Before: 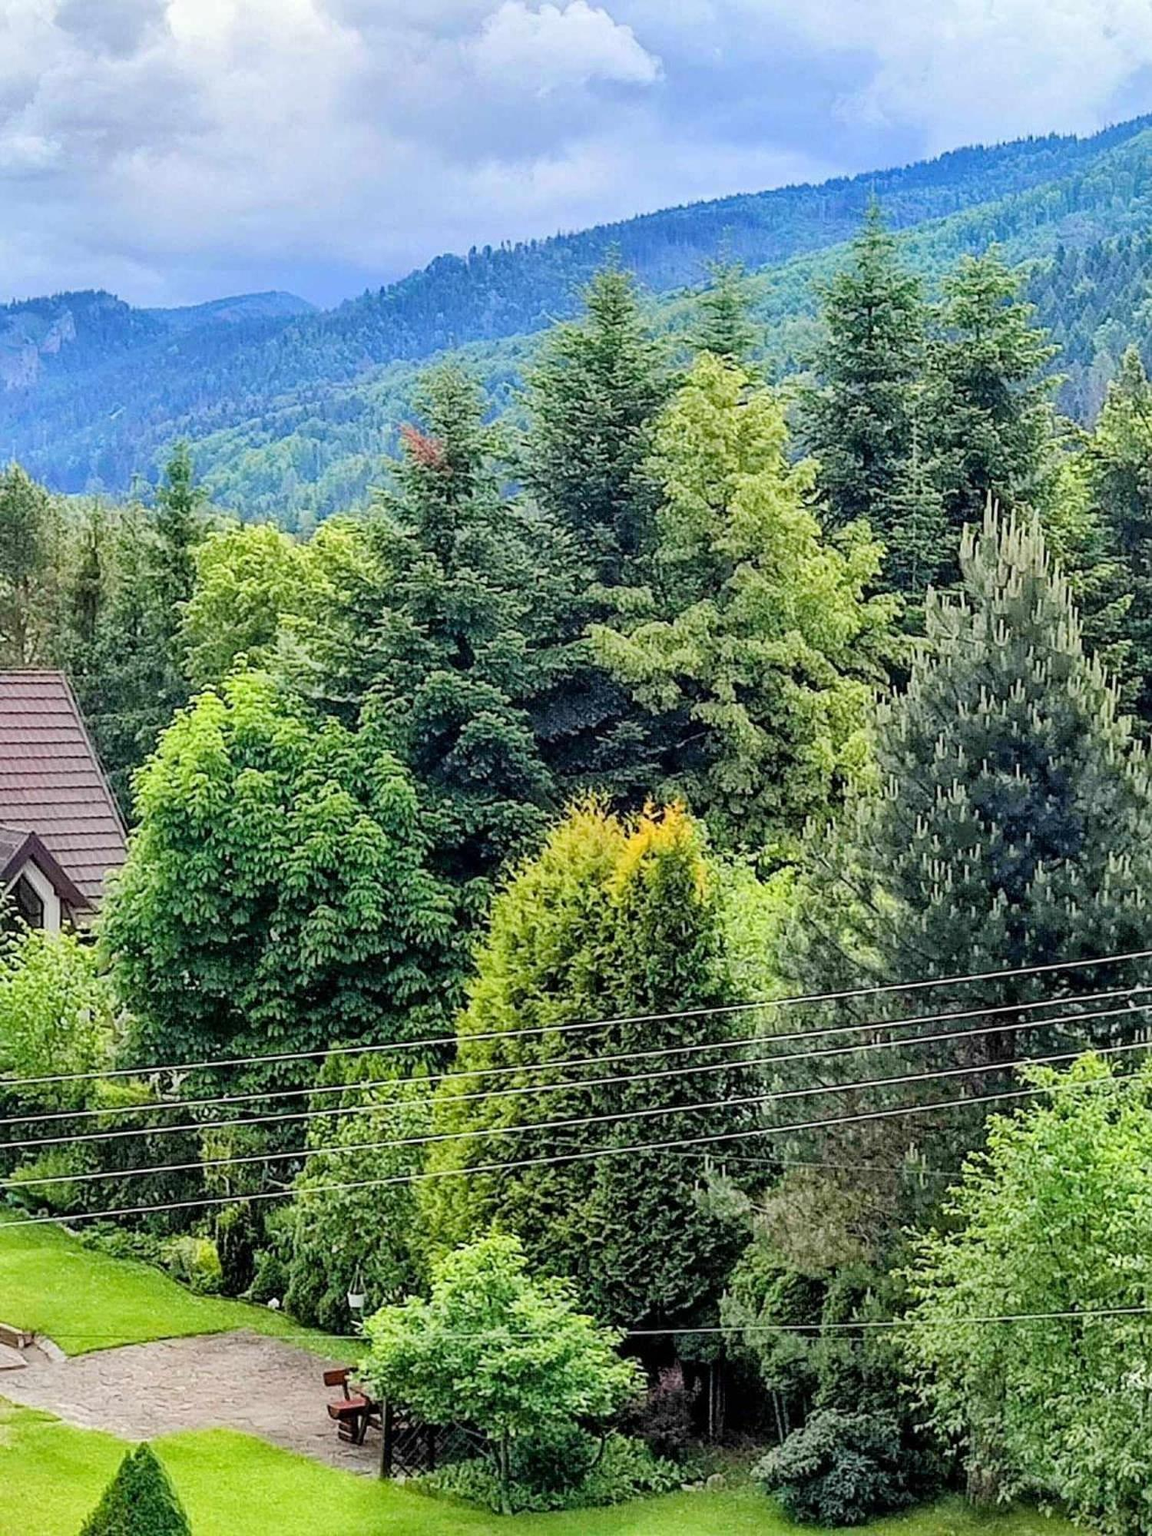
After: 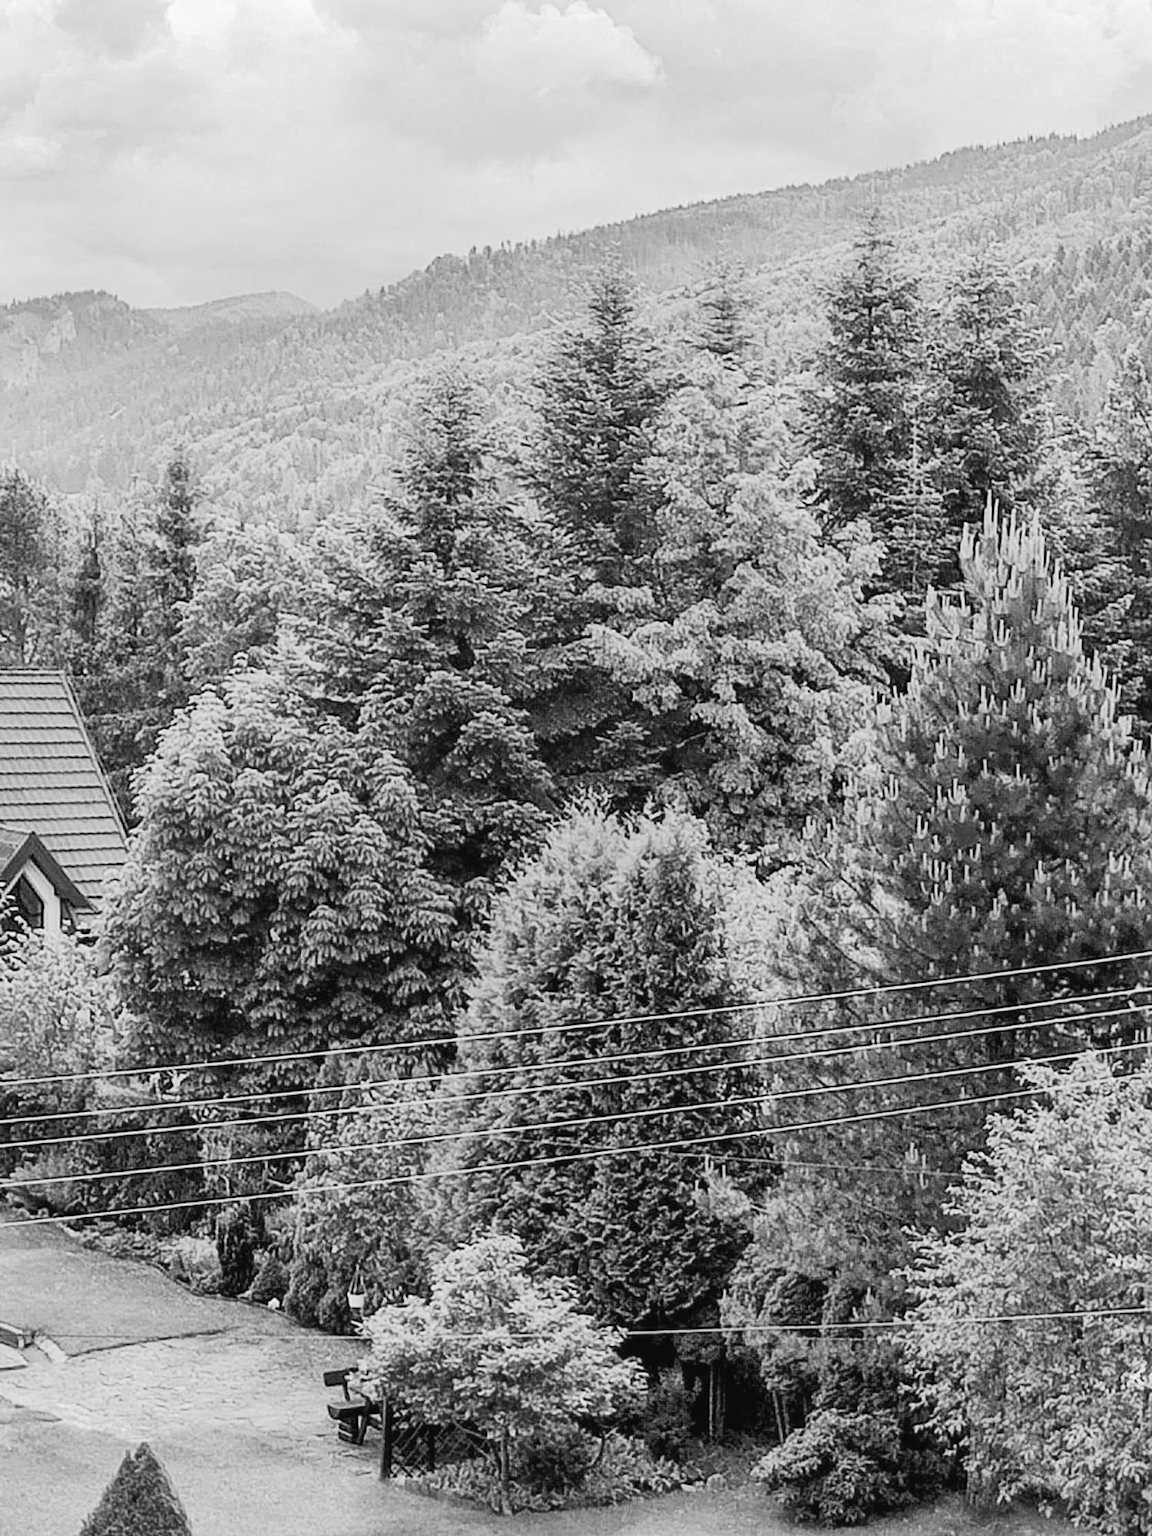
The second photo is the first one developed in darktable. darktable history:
tone curve: curves: ch0 [(0, 0) (0.003, 0.026) (0.011, 0.03) (0.025, 0.047) (0.044, 0.082) (0.069, 0.119) (0.1, 0.157) (0.136, 0.19) (0.177, 0.231) (0.224, 0.27) (0.277, 0.318) (0.335, 0.383) (0.399, 0.456) (0.468, 0.532) (0.543, 0.618) (0.623, 0.71) (0.709, 0.786) (0.801, 0.851) (0.898, 0.908) (1, 1)], preserve colors none
color look up table: target L [86.7, 86.7, 87.41, 75.88, 67, 61.32, 49.24, 34.88, 21.25, 201, 72.94, 62.46, 59.41, 55.8, 51.22, 41.83, 49.64, 44, 51.22, 45.36, 43.19, 32.32, 33.46, 9.598, 14.2, 2.461, 90.24, 80.97, 83.12, 74.42, 67.74, 64.74, 62.08, 71.47, 63.98, 46.84, 57.09, 37.13, 40.73, 23.07, 21.7, 17.06, 94.45, 83.12, 77.34, 79.88, 53.68, 48.44, 5.065], target a [-0.002 ×4, 0 ×6, -0.001, 0, 0, 0.001, 0, 0.001, 0, 0, 0, 0.001, 0, 0, 0.001, 0, 0, 0, -0.001, -0.001, -0.002, -0.001, 0, 0, 0, -0.001, 0, 0, 0, 0.001, 0, 0, 0, -0.001, -0.001, -0.002, -0.001, 0, 0.001, 0, 0], target b [0.022 ×4, 0.002, 0.002, 0.001, 0.001, 0.001, -0.001, 0.002, 0.002, 0.002, -0.004, 0.001, -0.003, 0.001, 0.001, 0.001, -0.003, 0.001, -0.003, -0.003, -0.001, -0.001, 0.001, 0.001, 0.022, 0.023, 0.022, 0.002 ×5, 0.001, 0.002, -0.003, -0.003, 0.001, 0.001, 0.009, 0, 0.023, 0.002, 0.001, -0.002, 0.001, 0.001], num patches 49
